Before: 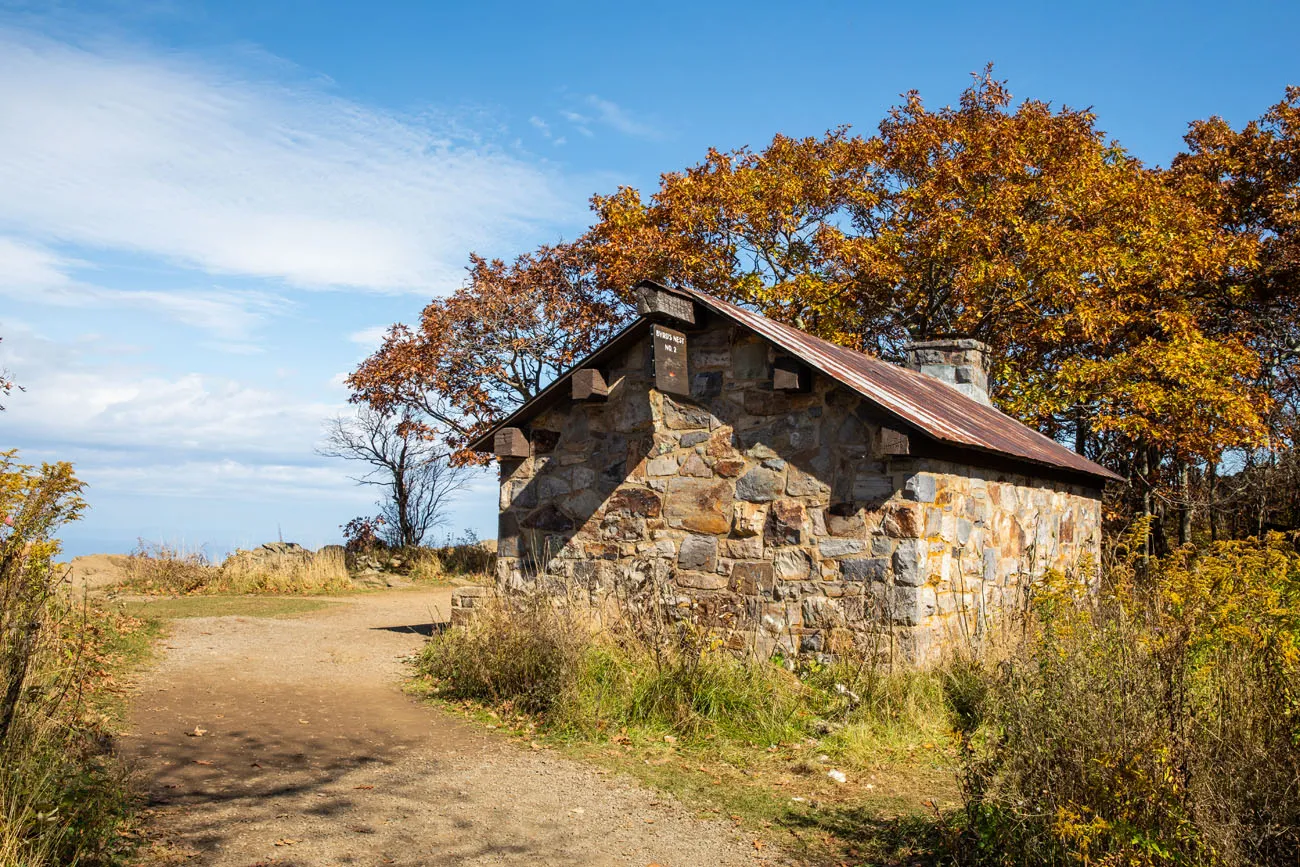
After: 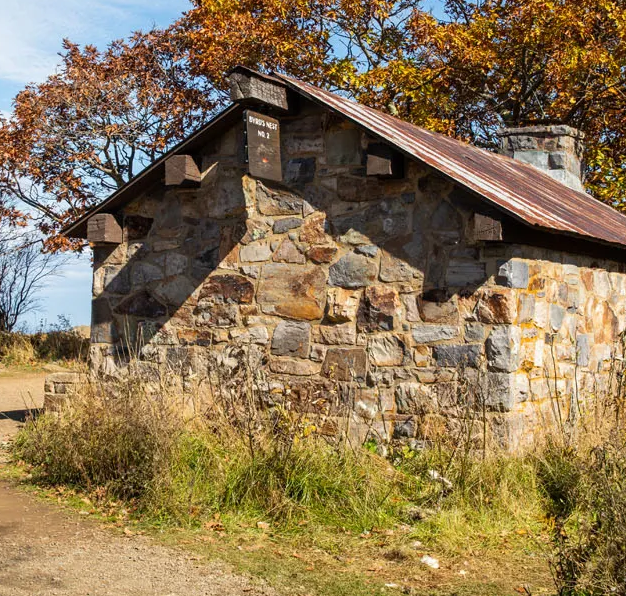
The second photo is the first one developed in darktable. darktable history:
crop: left 31.341%, top 24.756%, right 20.436%, bottom 6.401%
